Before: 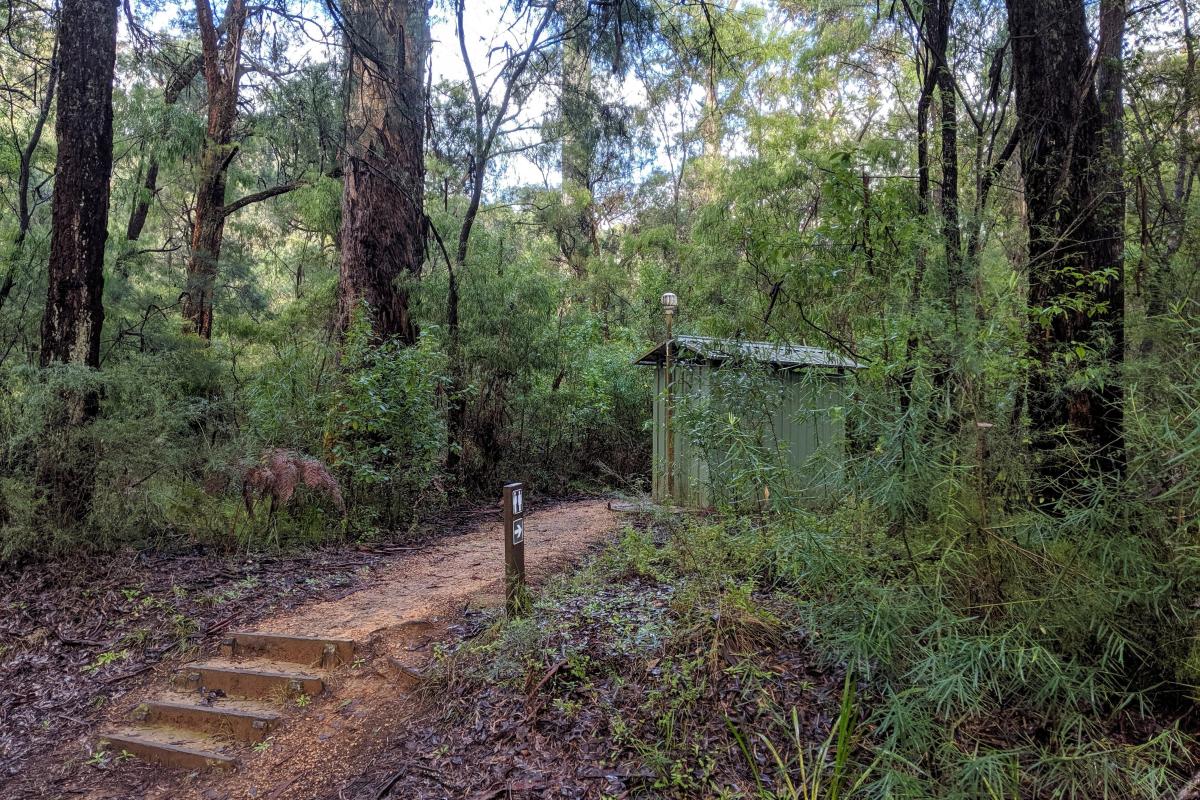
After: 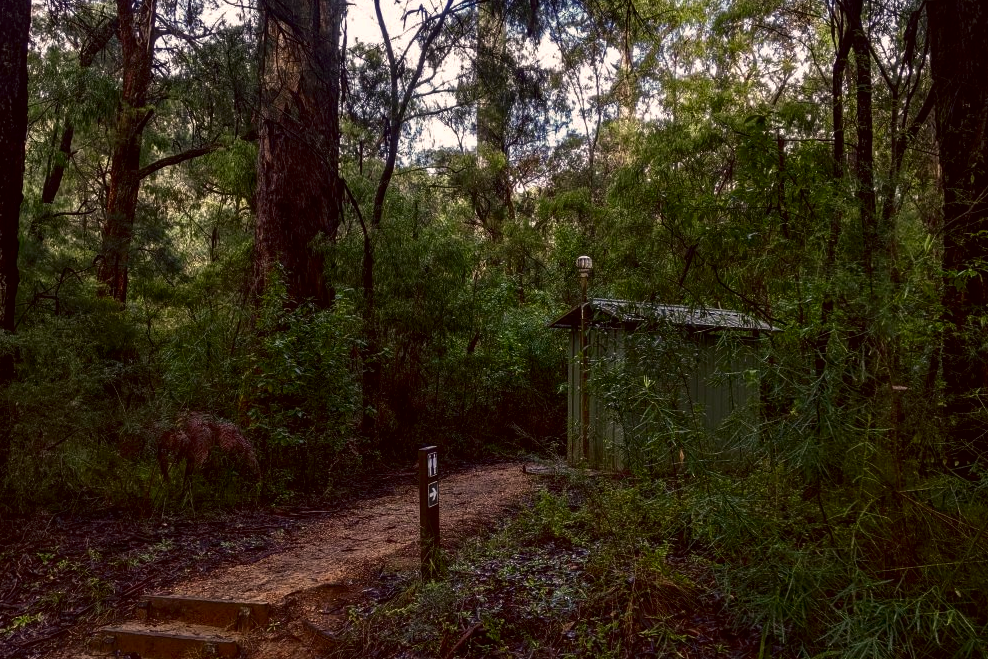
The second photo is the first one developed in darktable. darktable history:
crop and rotate: left 7.098%, top 4.647%, right 10.568%, bottom 12.912%
color correction: highlights a* 6.6, highlights b* 7.85, shadows a* 6.19, shadows b* 6.97, saturation 0.891
contrast brightness saturation: brightness -0.523
